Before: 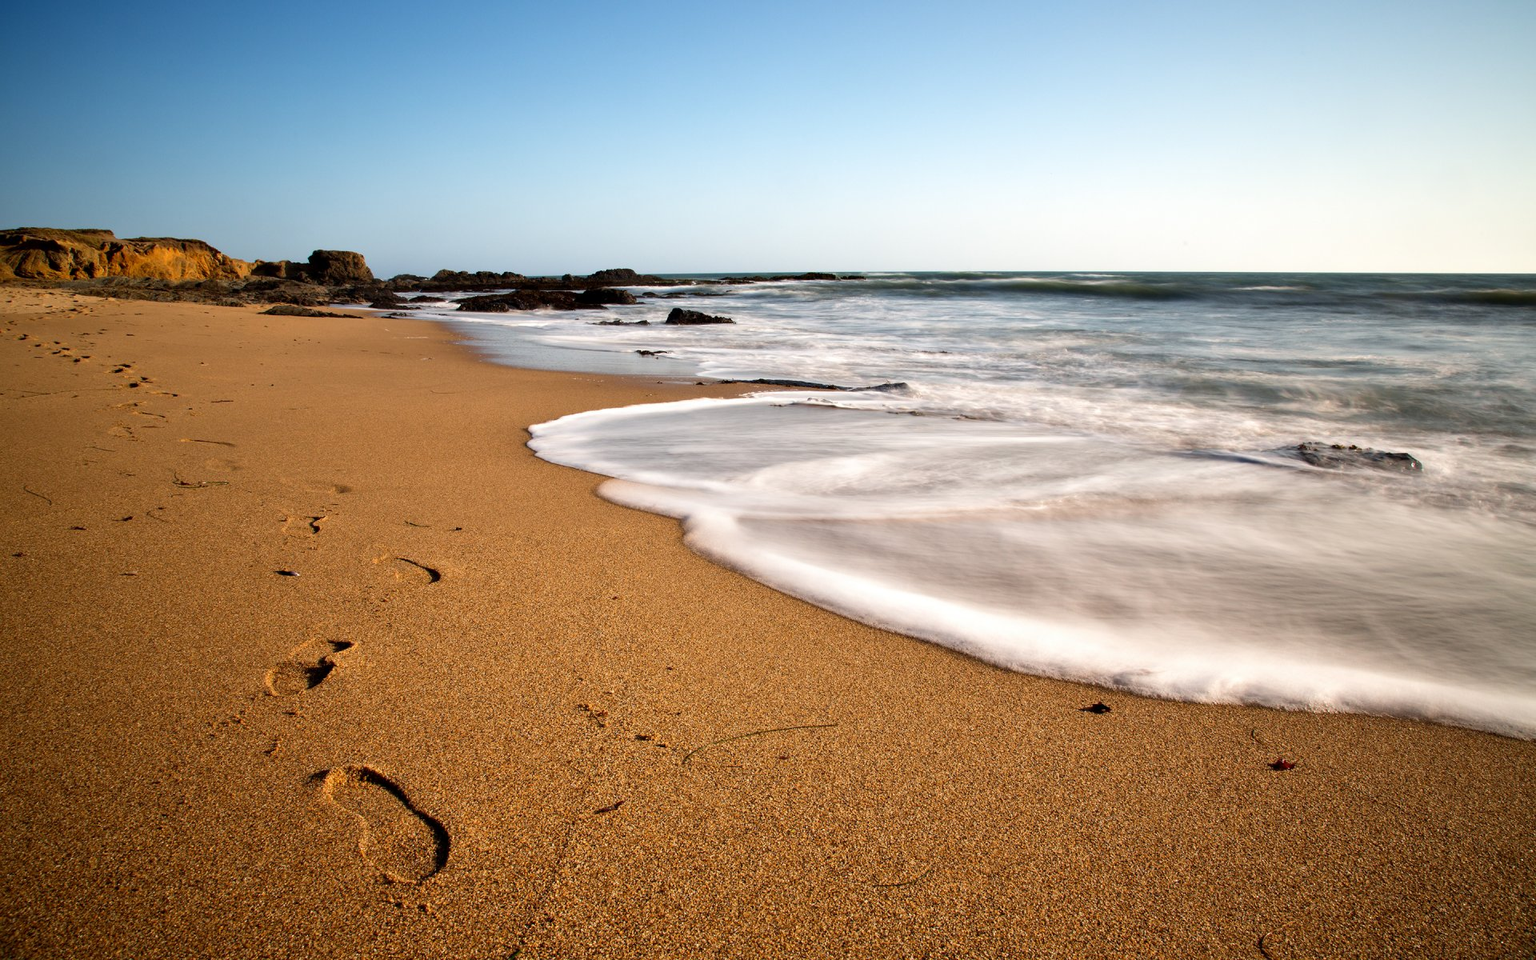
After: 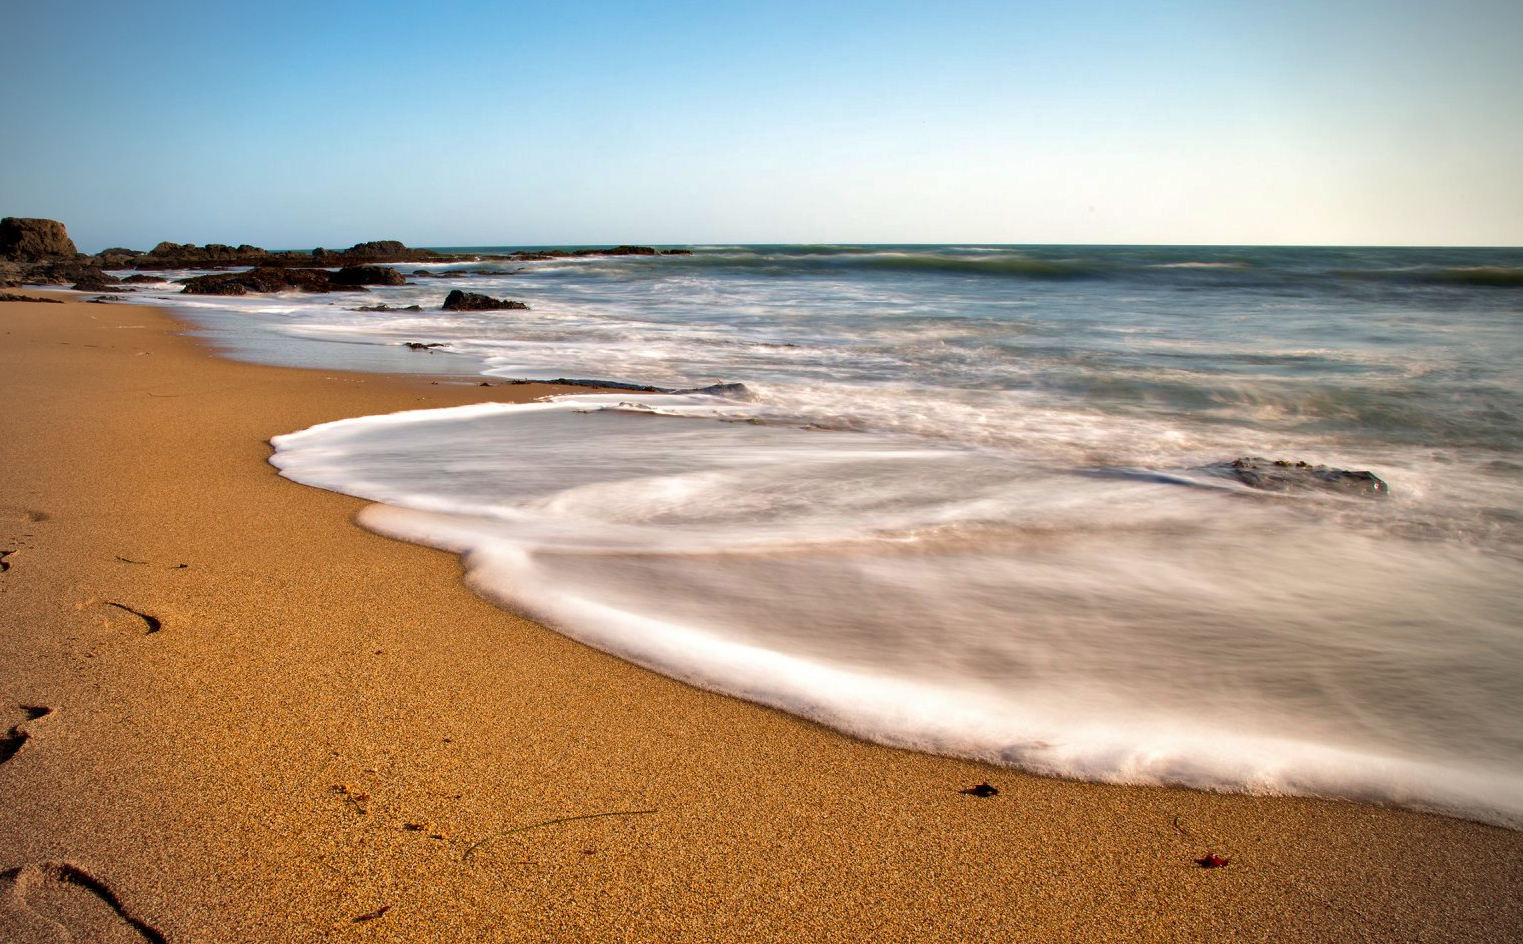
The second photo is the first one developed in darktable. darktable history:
tone equalizer: on, module defaults
shadows and highlights: on, module defaults
velvia: on, module defaults
crop and rotate: left 20.323%, top 7.982%, right 0.346%, bottom 13.343%
vignetting: on, module defaults
contrast brightness saturation: saturation 0.097
